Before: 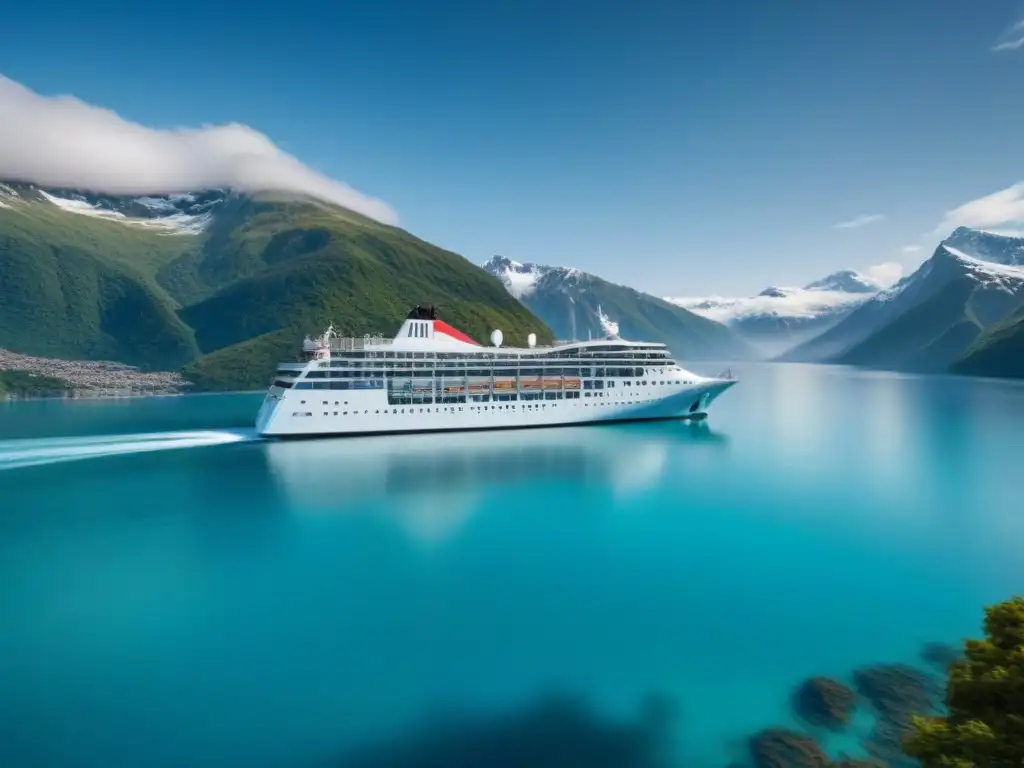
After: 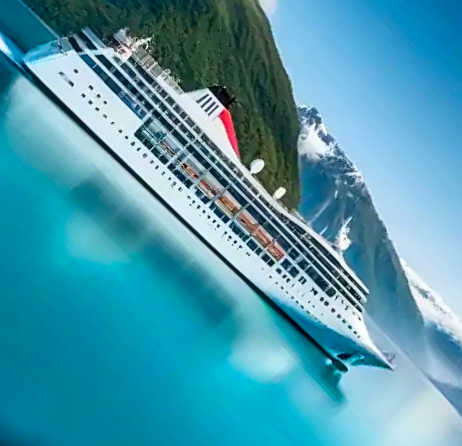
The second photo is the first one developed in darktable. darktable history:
crop and rotate: angle -46.05°, top 16.477%, right 0.955%, bottom 11.711%
tone curve: curves: ch0 [(0, 0) (0.059, 0.027) (0.178, 0.105) (0.292, 0.233) (0.485, 0.472) (0.837, 0.887) (1, 0.983)]; ch1 [(0, 0) (0.23, 0.166) (0.34, 0.298) (0.371, 0.334) (0.435, 0.413) (0.477, 0.469) (0.499, 0.498) (0.534, 0.551) (0.56, 0.585) (0.754, 0.801) (1, 1)]; ch2 [(0, 0) (0.431, 0.414) (0.498, 0.503) (0.524, 0.531) (0.568, 0.567) (0.6, 0.597) (0.65, 0.651) (0.752, 0.764) (1, 1)], color space Lab, independent channels, preserve colors none
sharpen: on, module defaults
local contrast: on, module defaults
